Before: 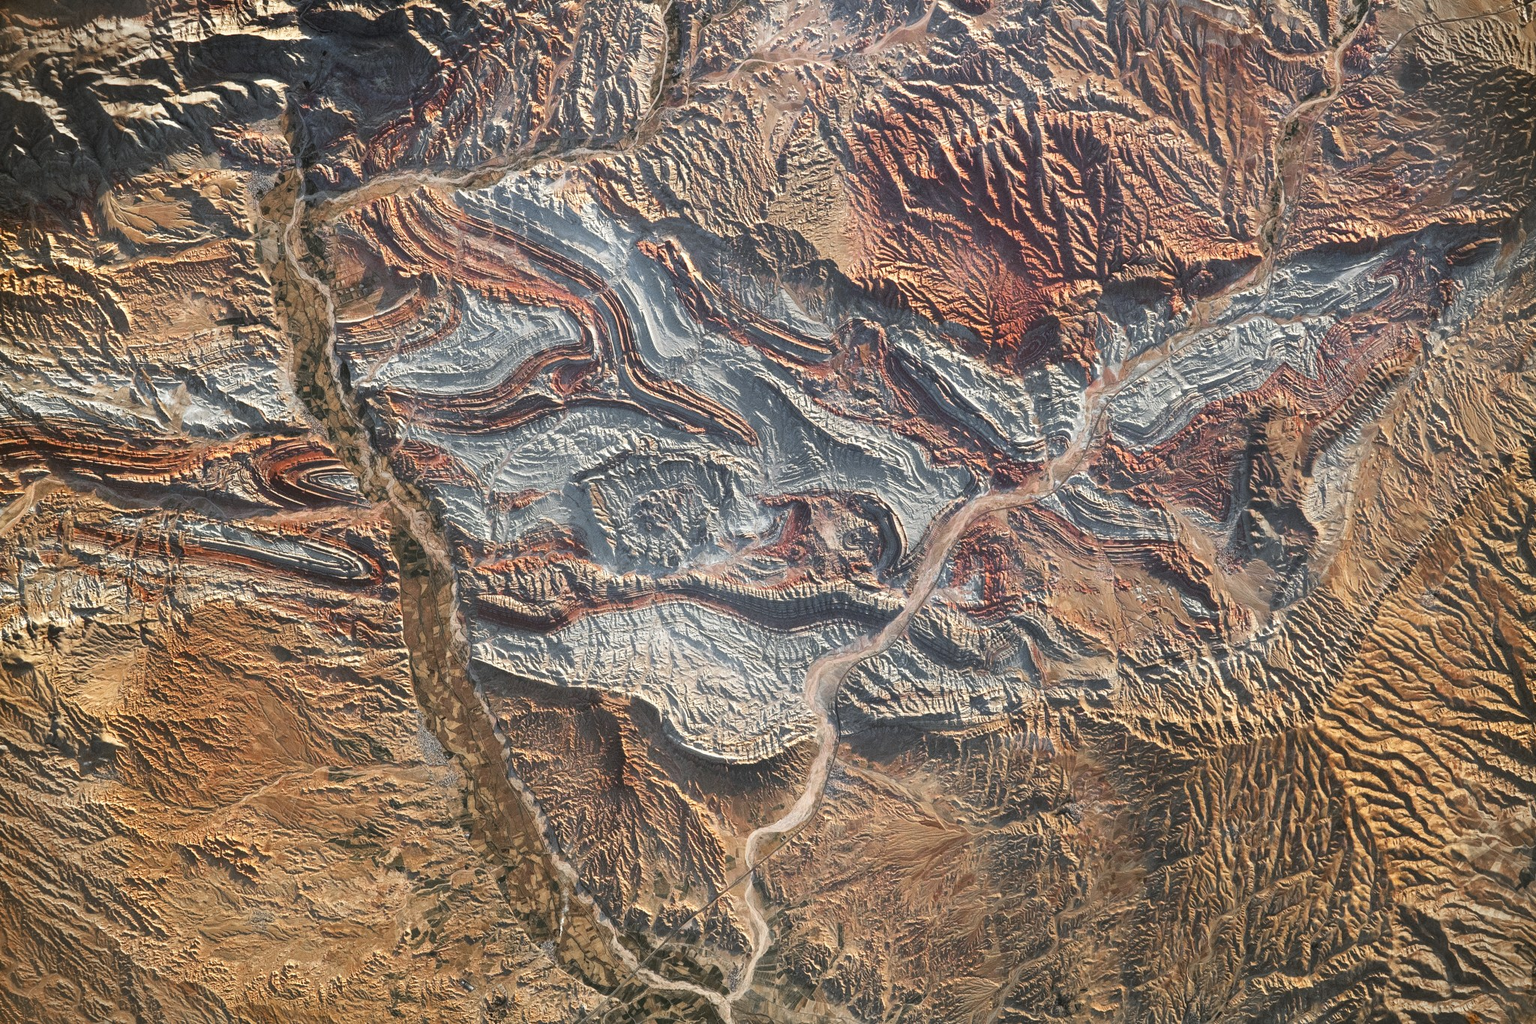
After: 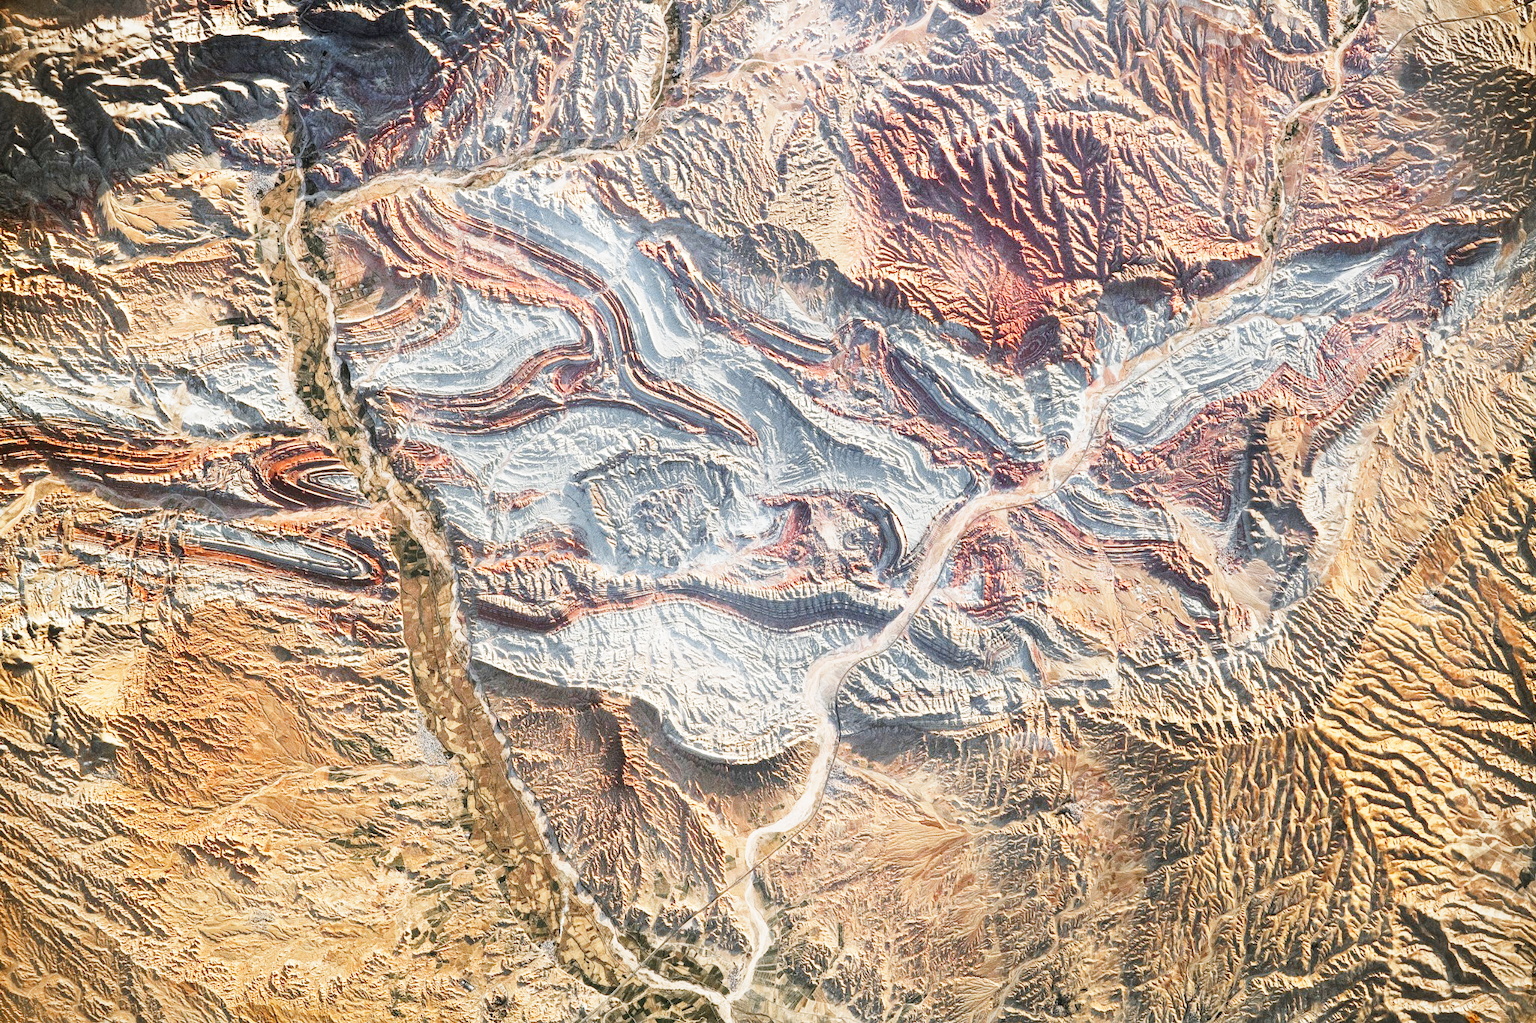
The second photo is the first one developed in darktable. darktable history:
base curve: curves: ch0 [(0, 0) (0, 0.001) (0.001, 0.001) (0.004, 0.002) (0.007, 0.004) (0.015, 0.013) (0.033, 0.045) (0.052, 0.096) (0.075, 0.17) (0.099, 0.241) (0.163, 0.42) (0.219, 0.55) (0.259, 0.616) (0.327, 0.722) (0.365, 0.765) (0.522, 0.873) (0.547, 0.881) (0.689, 0.919) (0.826, 0.952) (1, 1)], preserve colors none
